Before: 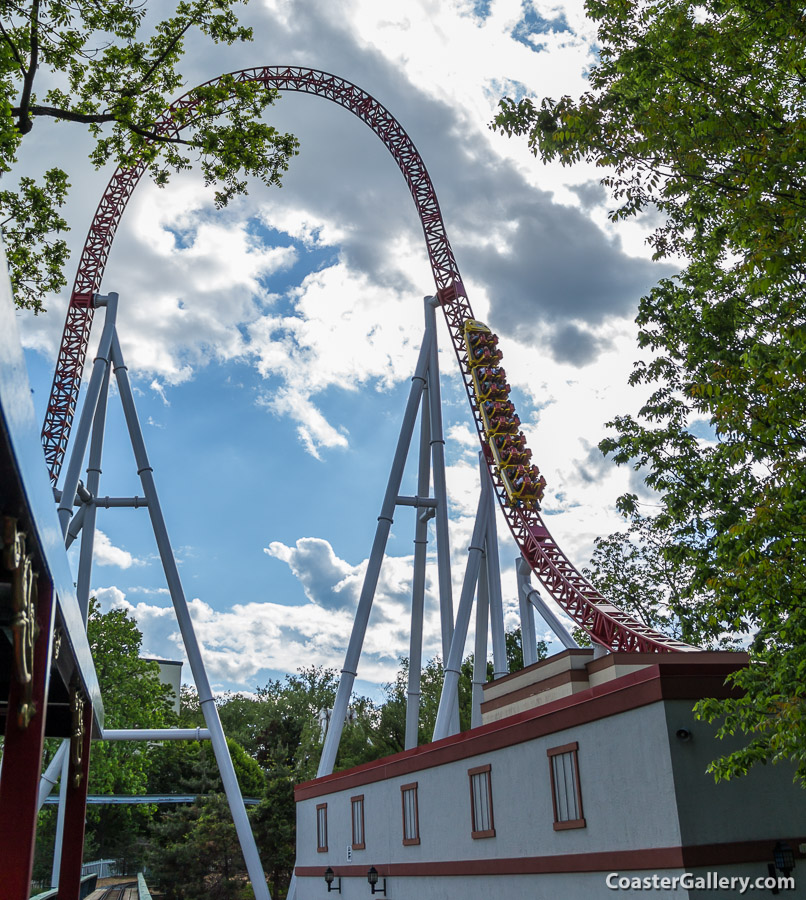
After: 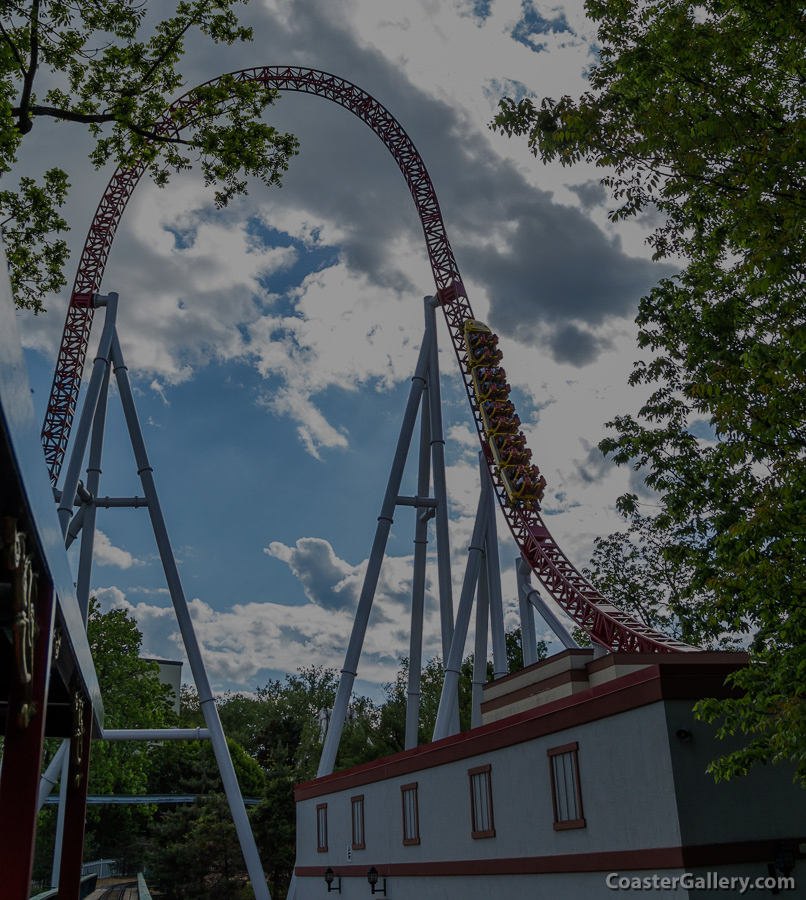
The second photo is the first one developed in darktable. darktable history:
tone equalizer: edges refinement/feathering 500, mask exposure compensation -1.57 EV, preserve details no
exposure: exposure 0.378 EV, compensate exposure bias true, compensate highlight preservation false
